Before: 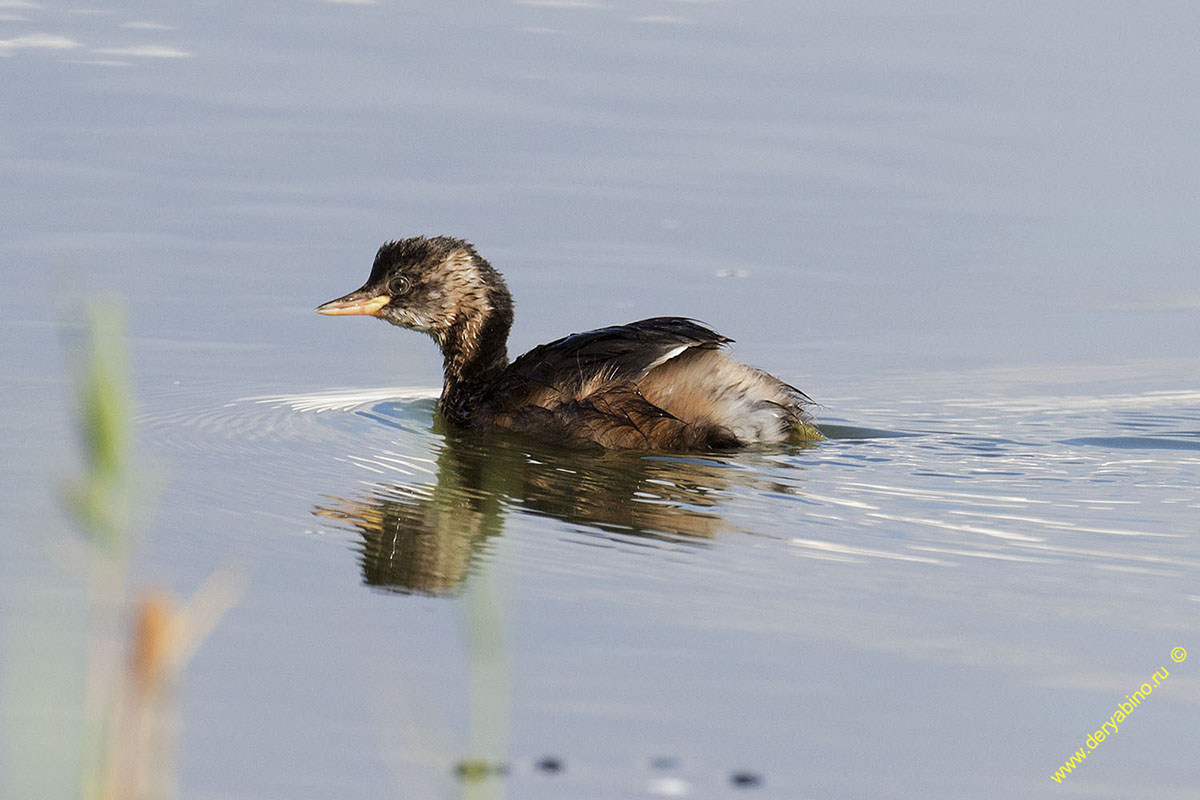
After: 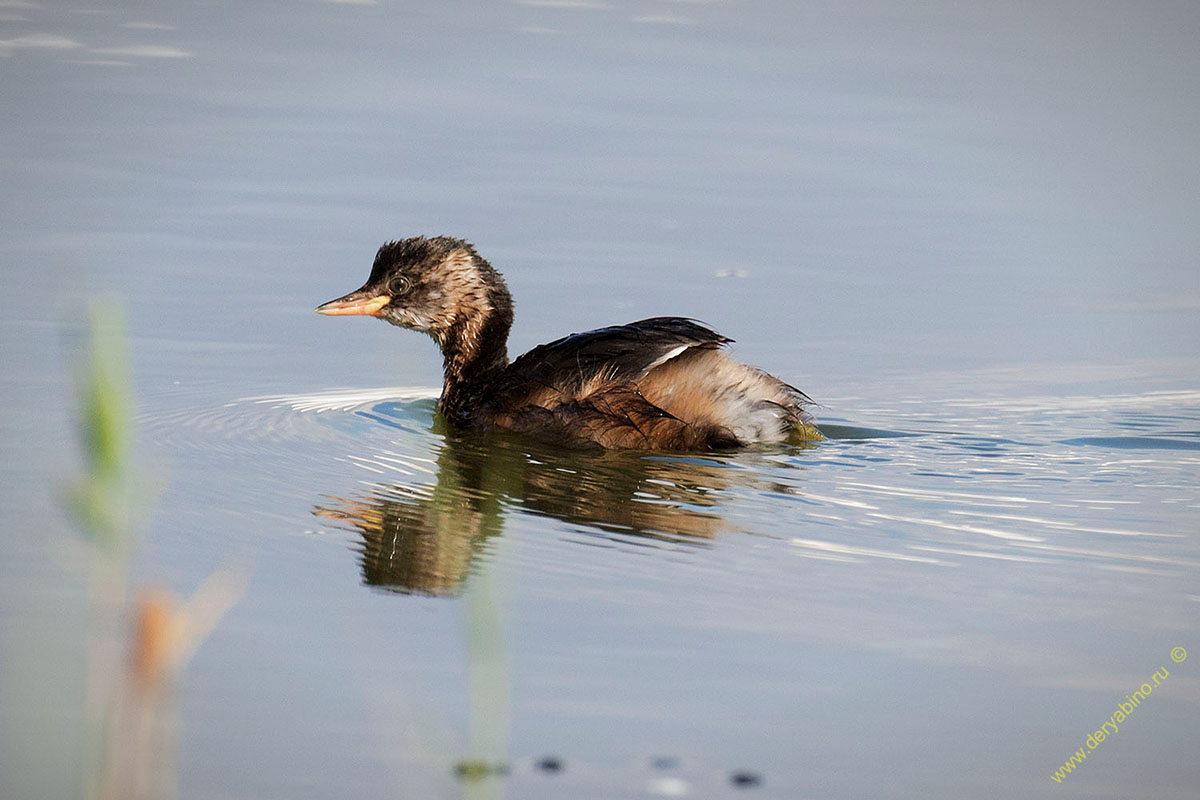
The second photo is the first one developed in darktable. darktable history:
vignetting: fall-off start 81.64%, fall-off radius 62.09%, automatic ratio true, width/height ratio 1.417
